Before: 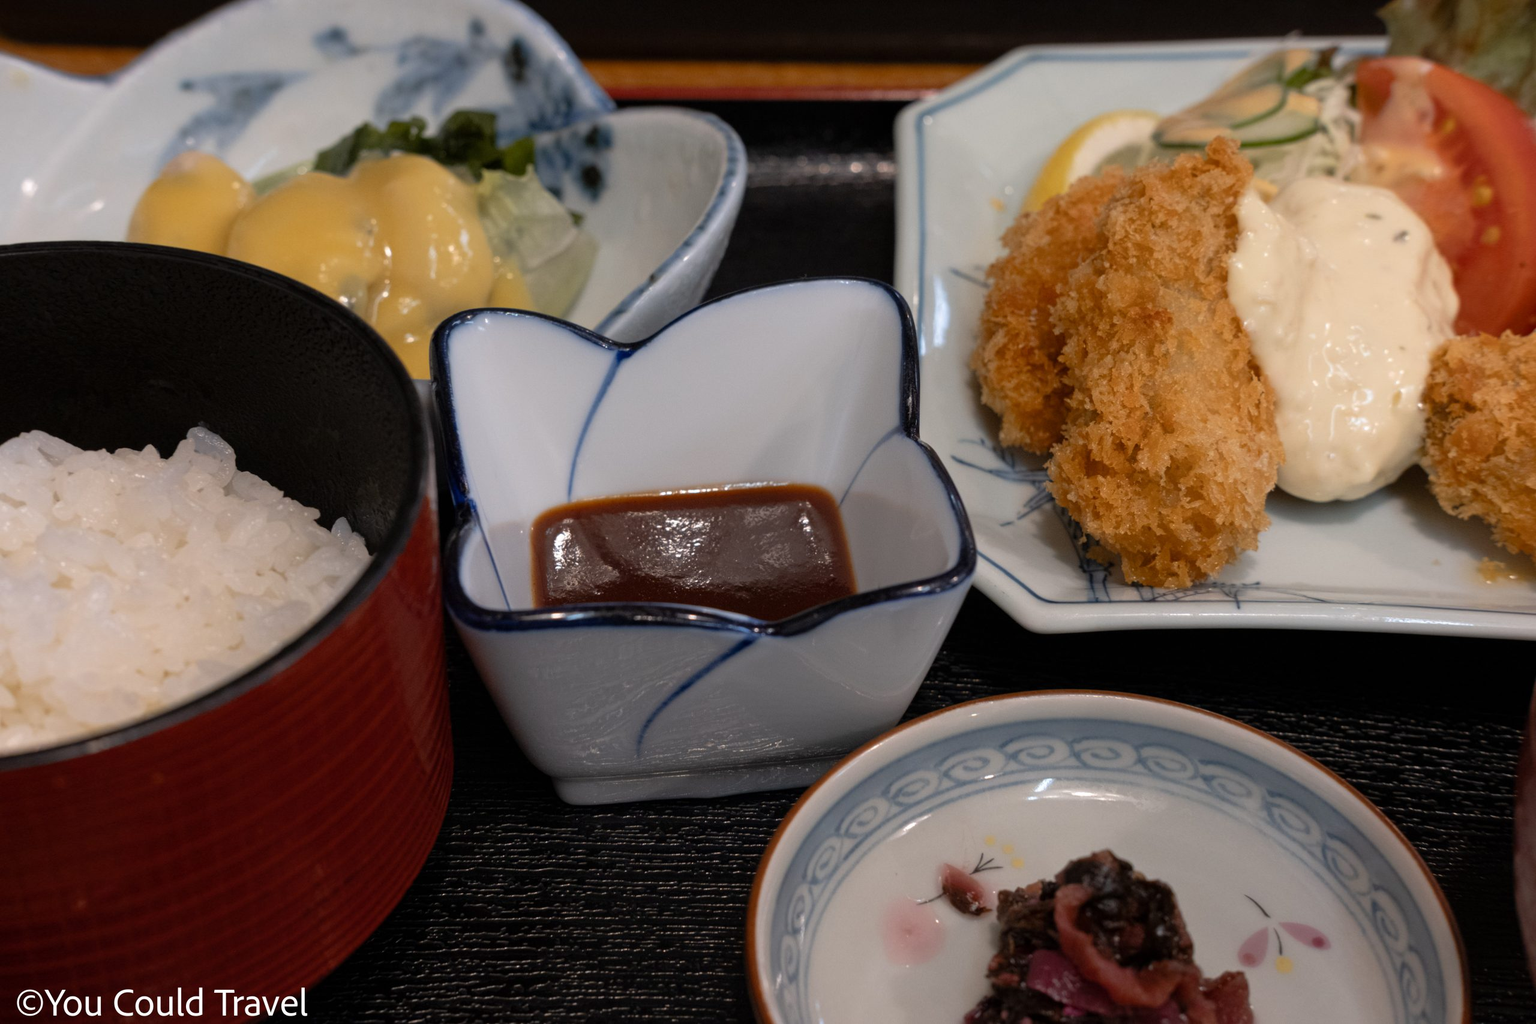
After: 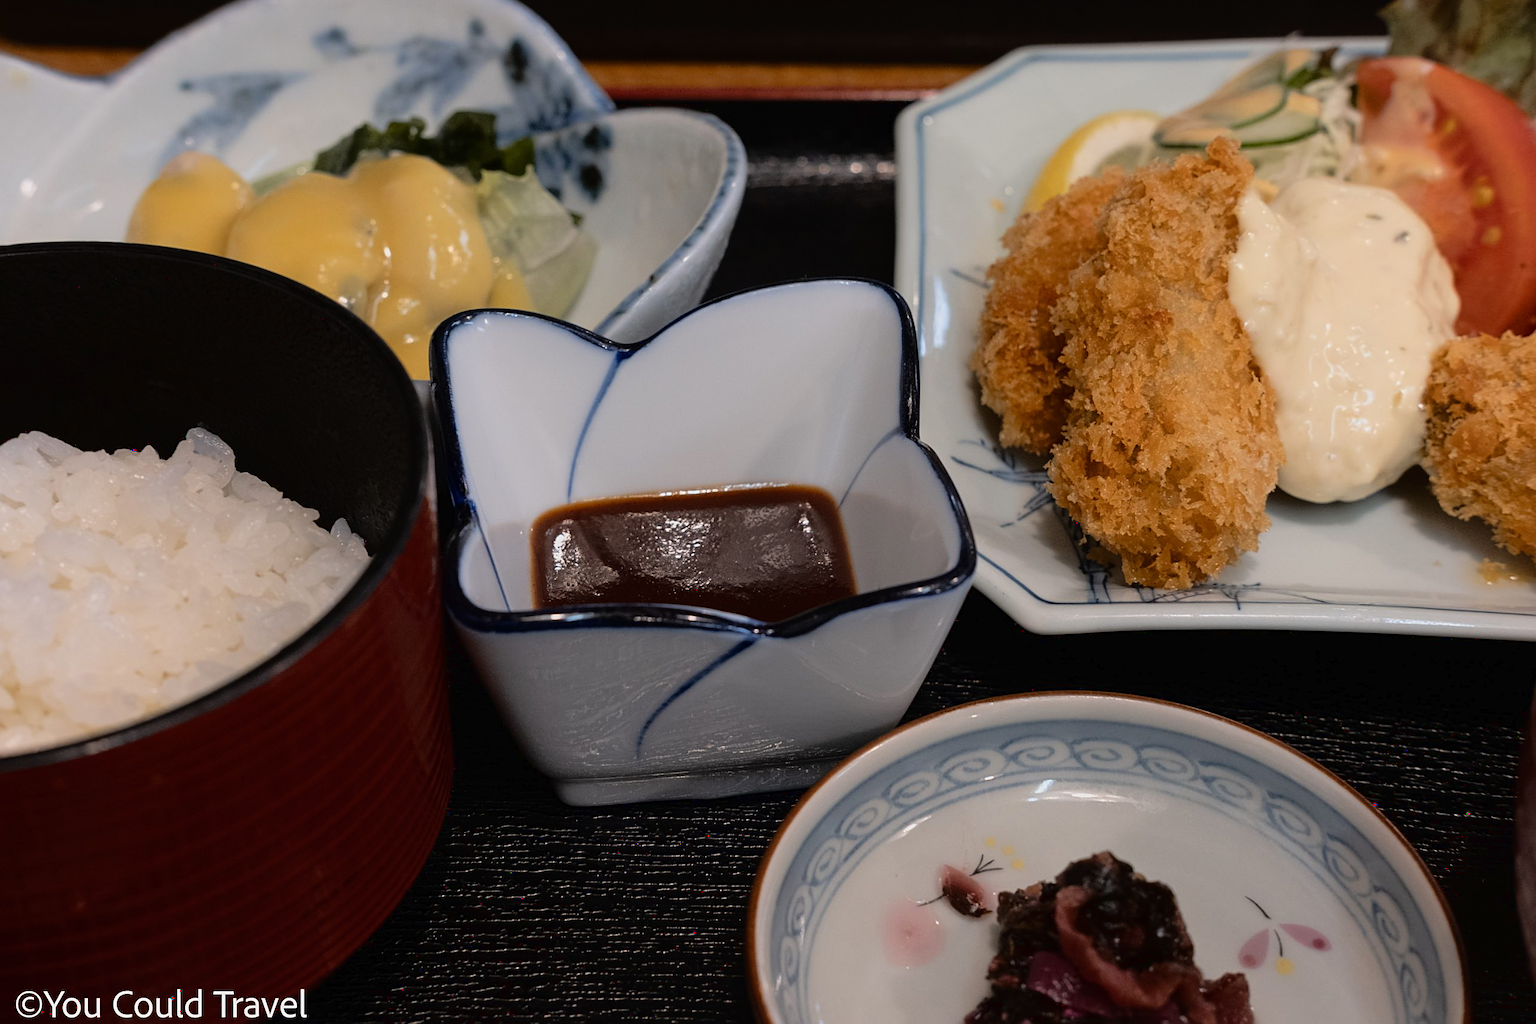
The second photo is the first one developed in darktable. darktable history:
sharpen: on, module defaults
tone curve: curves: ch0 [(0, 0.009) (0.105, 0.054) (0.195, 0.132) (0.289, 0.278) (0.384, 0.391) (0.513, 0.53) (0.66, 0.667) (0.895, 0.863) (1, 0.919)]; ch1 [(0, 0) (0.161, 0.092) (0.35, 0.33) (0.403, 0.395) (0.456, 0.469) (0.502, 0.499) (0.519, 0.514) (0.576, 0.584) (0.642, 0.658) (0.701, 0.742) (1, 0.942)]; ch2 [(0, 0) (0.371, 0.362) (0.437, 0.437) (0.501, 0.5) (0.53, 0.528) (0.569, 0.564) (0.619, 0.58) (0.883, 0.752) (1, 0.929)]
crop and rotate: left 0.116%, bottom 0.005%
